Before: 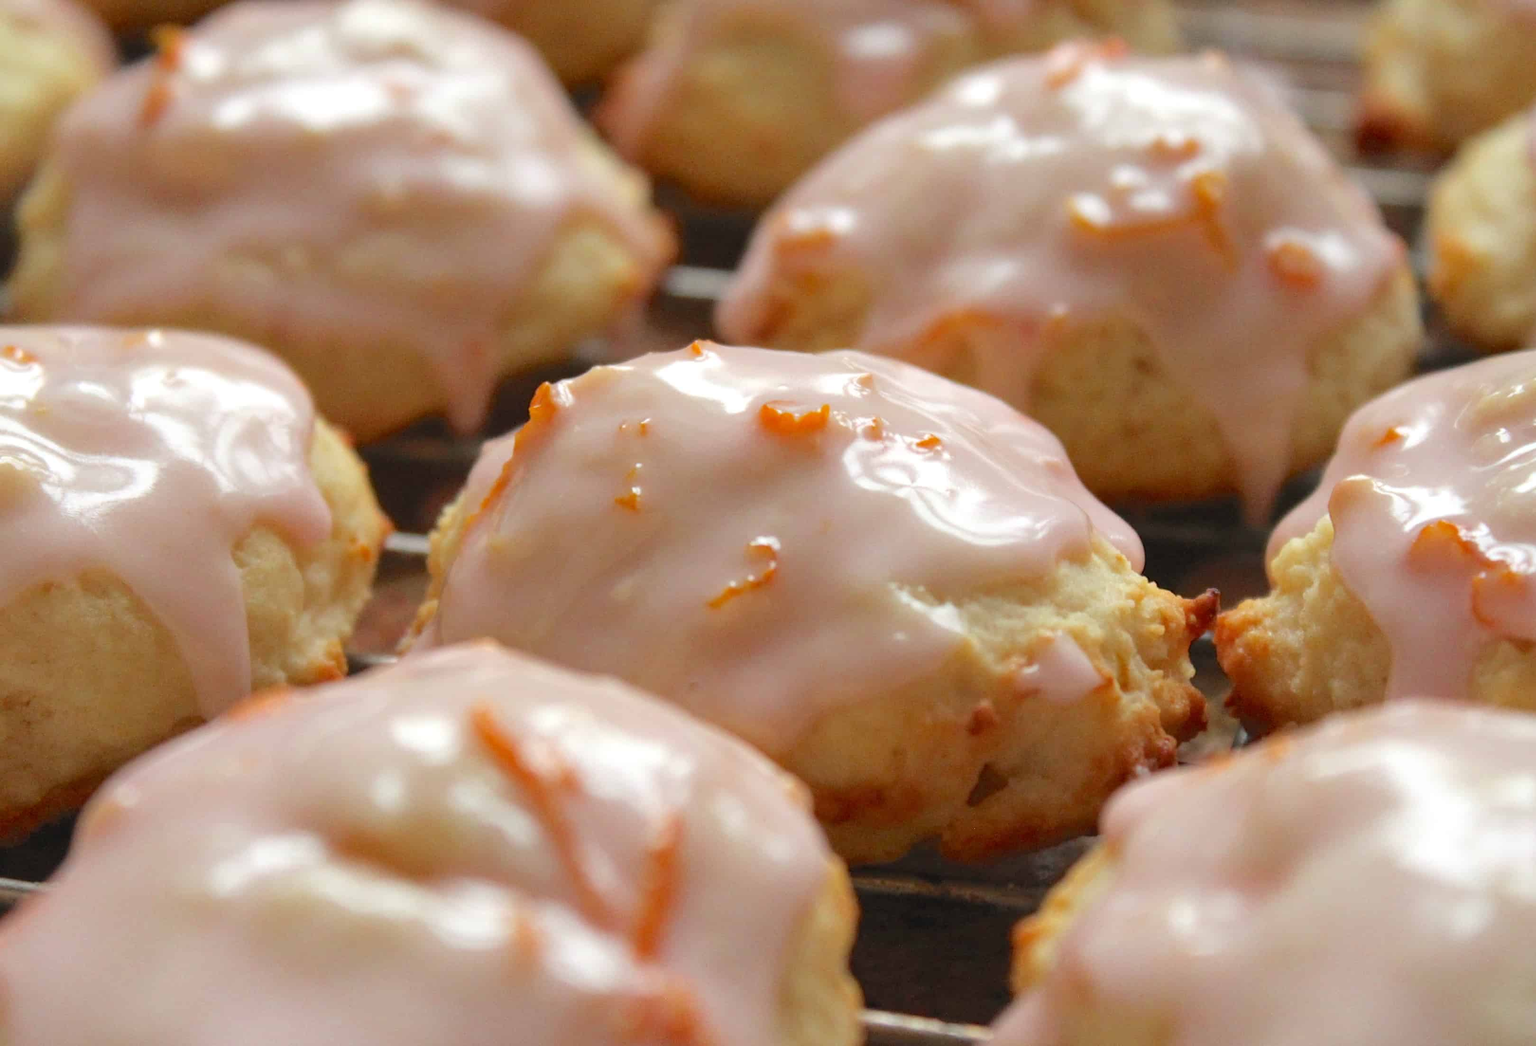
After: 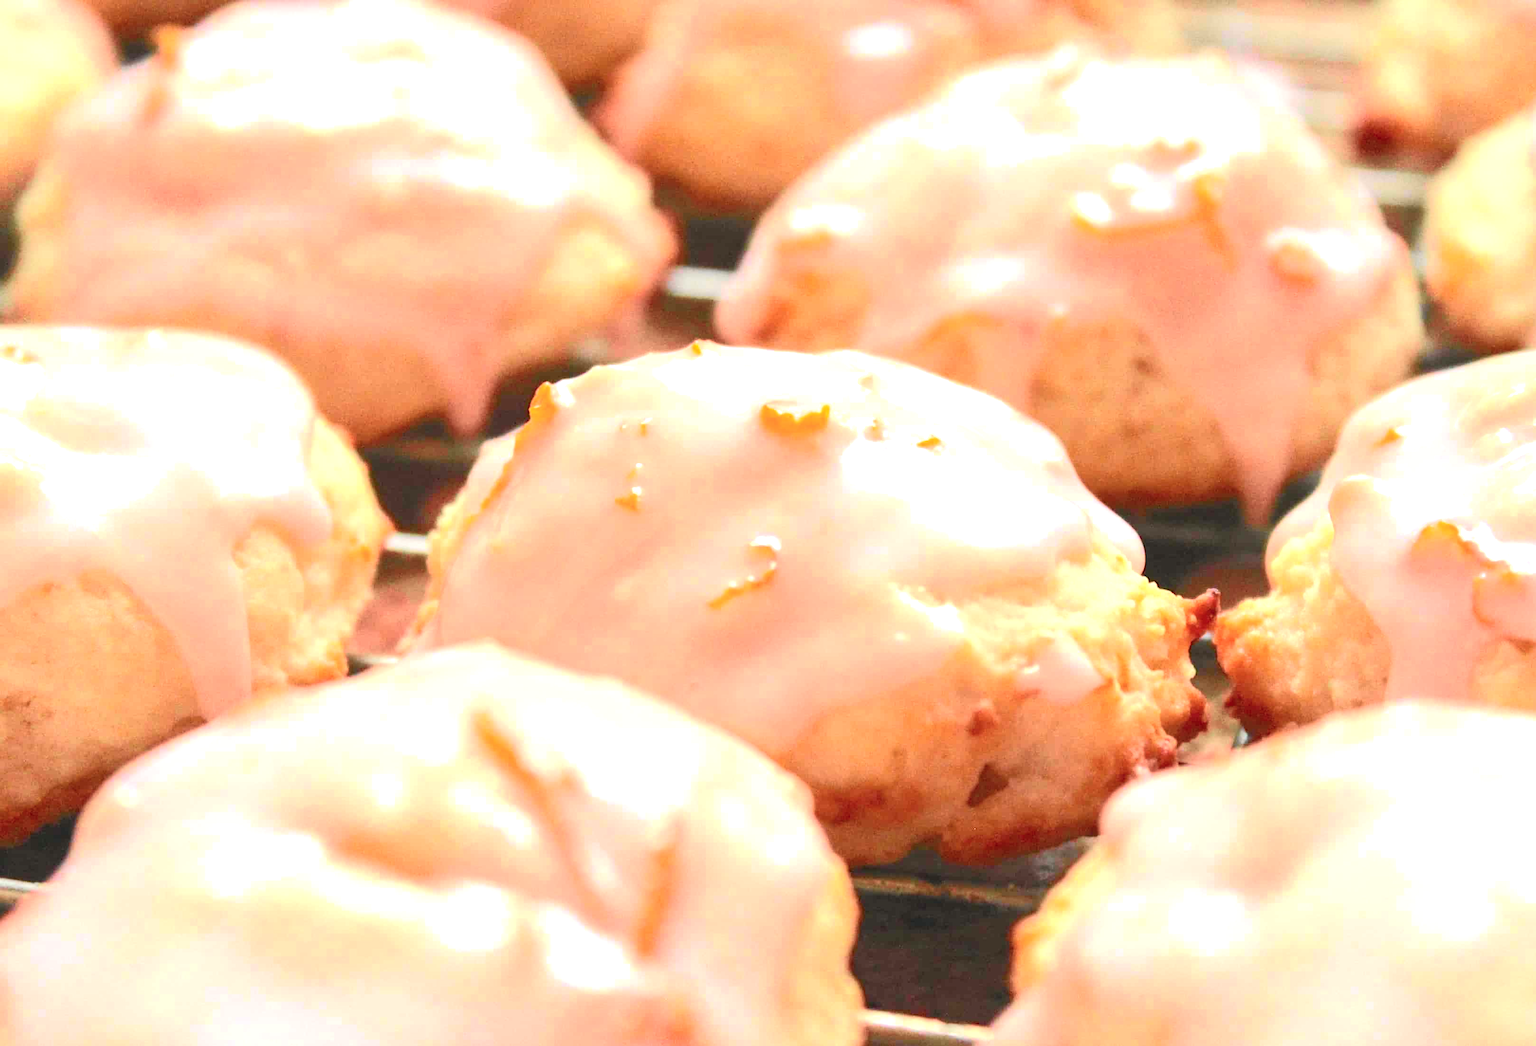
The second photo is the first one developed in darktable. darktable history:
tone curve: curves: ch0 [(0, 0.013) (0.104, 0.103) (0.258, 0.267) (0.448, 0.487) (0.709, 0.794) (0.895, 0.915) (0.994, 0.971)]; ch1 [(0, 0) (0.335, 0.298) (0.446, 0.413) (0.488, 0.484) (0.515, 0.508) (0.584, 0.623) (0.635, 0.661) (1, 1)]; ch2 [(0, 0) (0.314, 0.306) (0.436, 0.447) (0.502, 0.503) (0.538, 0.541) (0.568, 0.603) (0.641, 0.635) (0.717, 0.701) (1, 1)], color space Lab, independent channels, preserve colors none
exposure: black level correction 0, exposure 1.4 EV, compensate highlight preservation false
